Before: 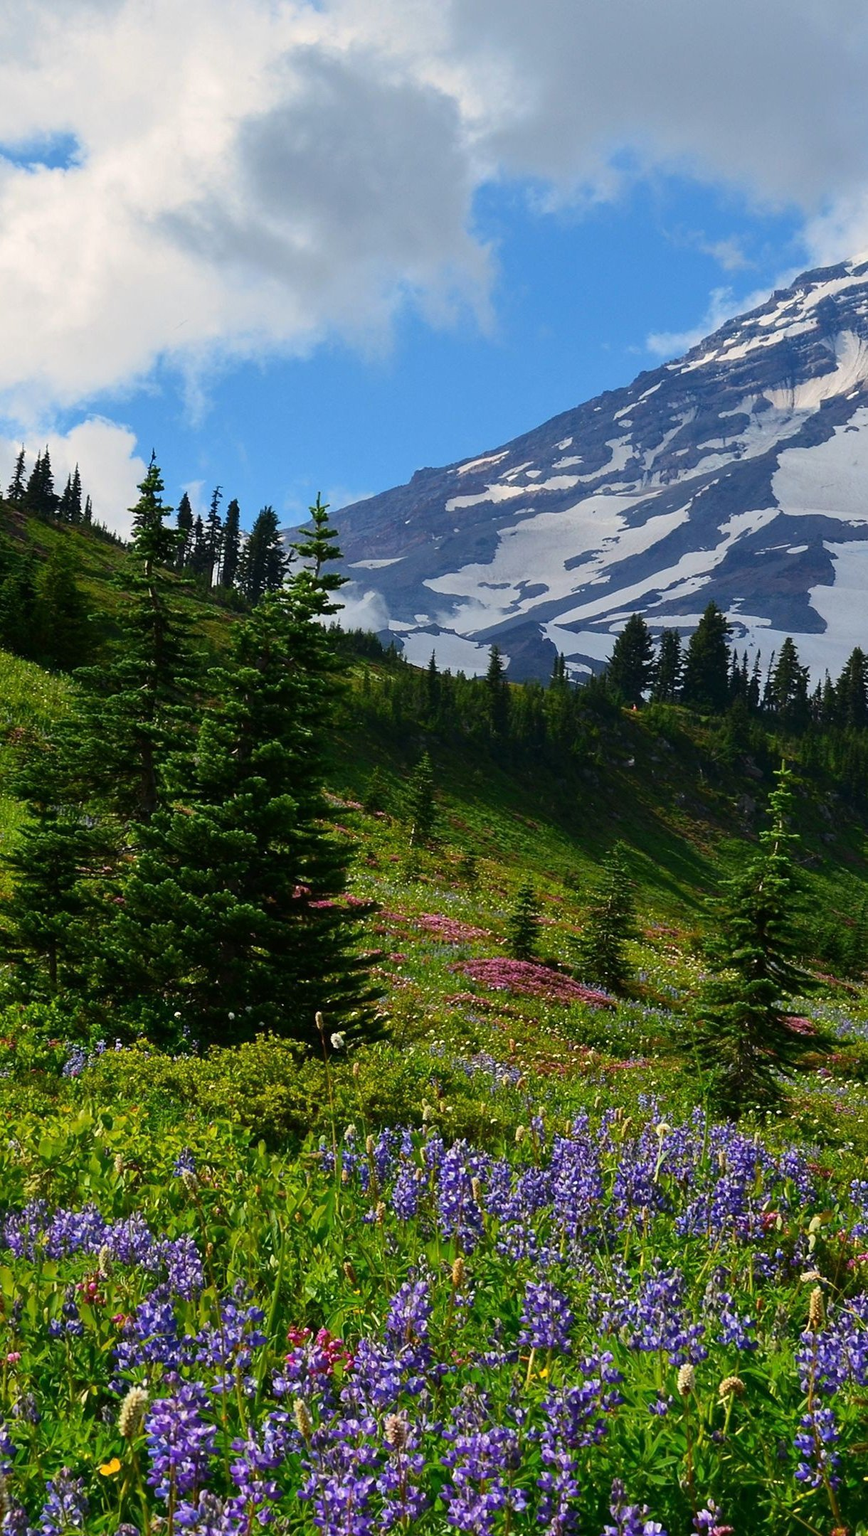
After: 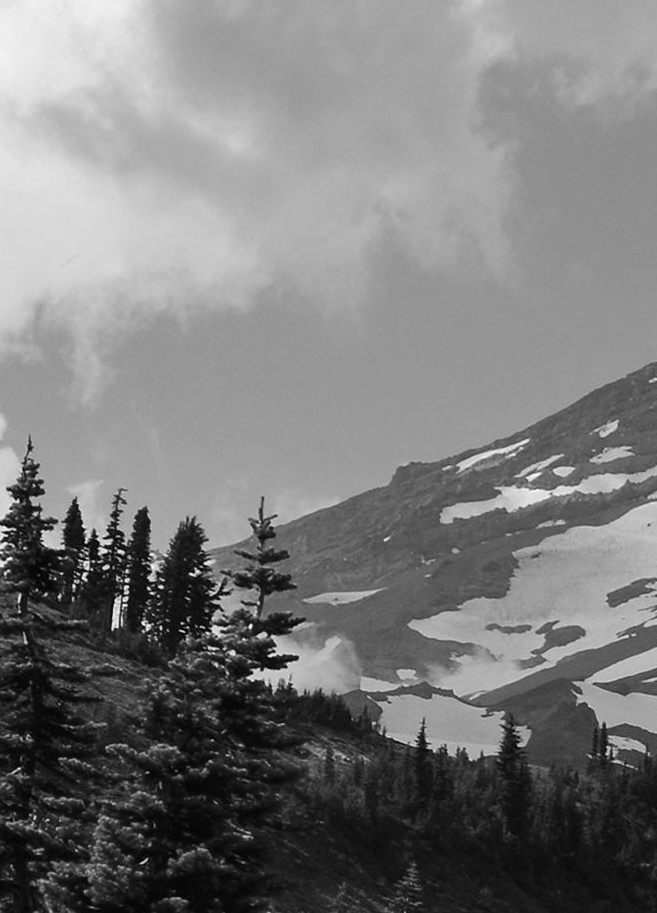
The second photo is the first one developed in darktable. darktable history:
monochrome: on, module defaults
crop: left 15.306%, top 9.065%, right 30.789%, bottom 48.638%
